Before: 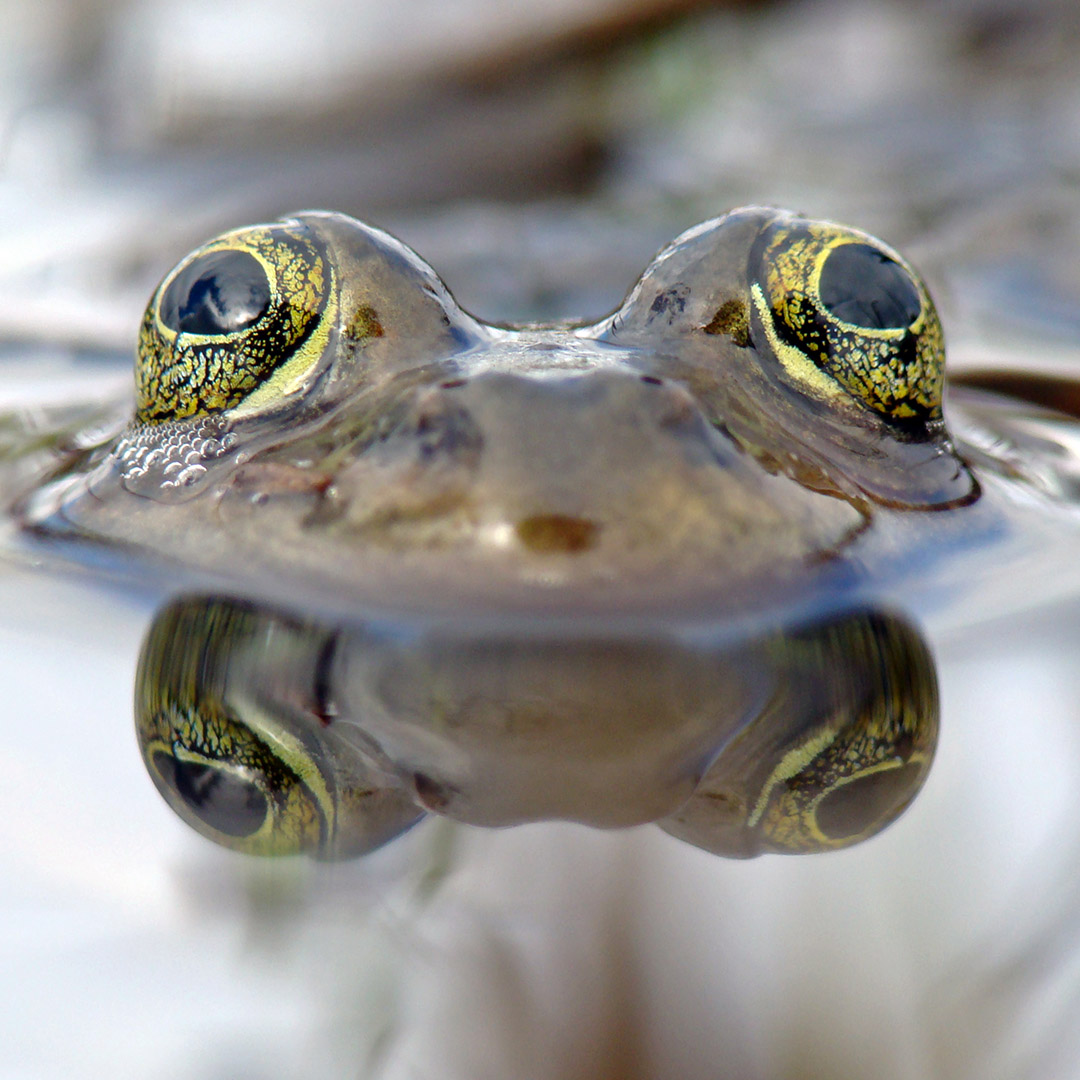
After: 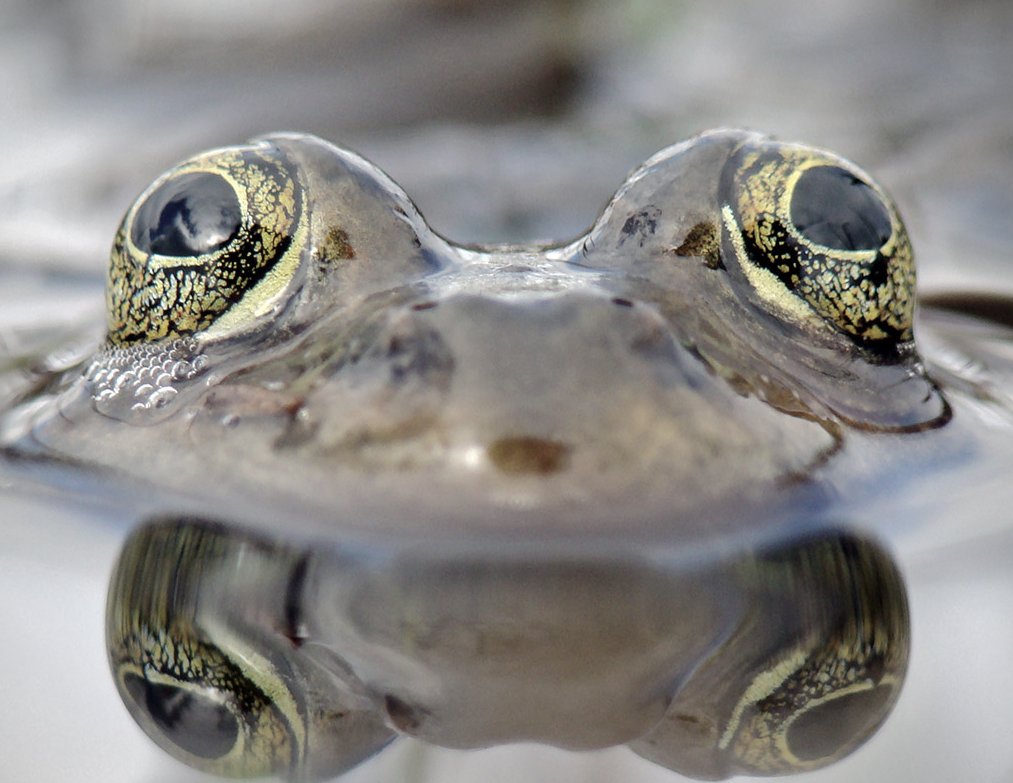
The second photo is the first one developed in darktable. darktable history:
base curve: curves: ch0 [(0, 0) (0.262, 0.32) (0.722, 0.705) (1, 1)]
crop: left 2.737%, top 7.287%, right 3.421%, bottom 20.179%
color correction: saturation 0.57
vignetting: fall-off radius 63.6%
